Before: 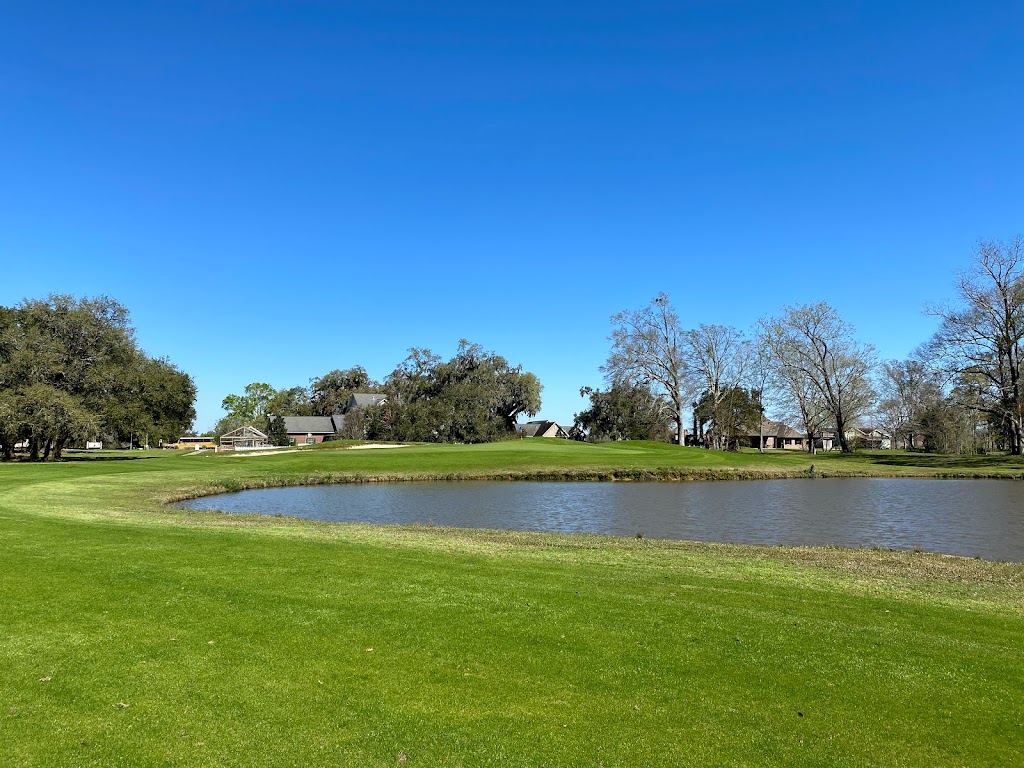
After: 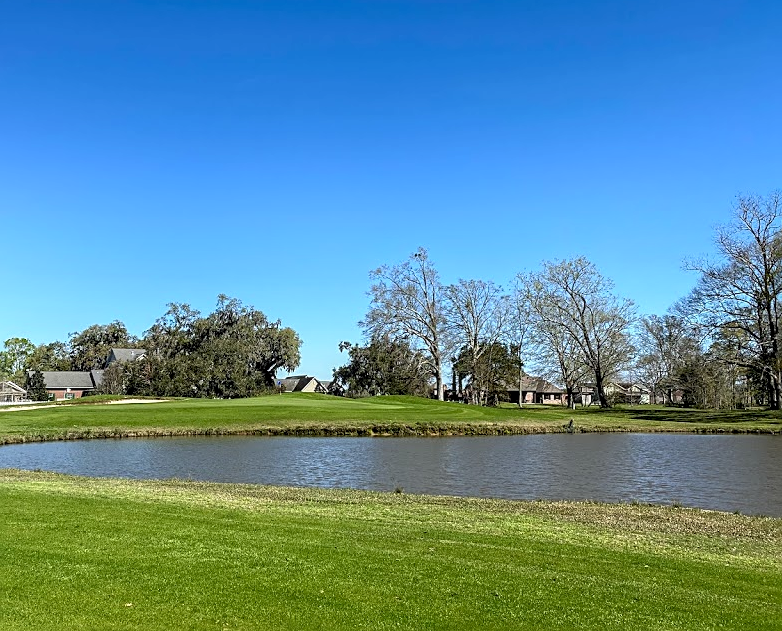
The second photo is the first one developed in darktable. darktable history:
crop: left 23.557%, top 5.889%, bottom 11.831%
local contrast: on, module defaults
shadows and highlights: shadows -89.35, highlights 91.28, soften with gaussian
sharpen: on, module defaults
